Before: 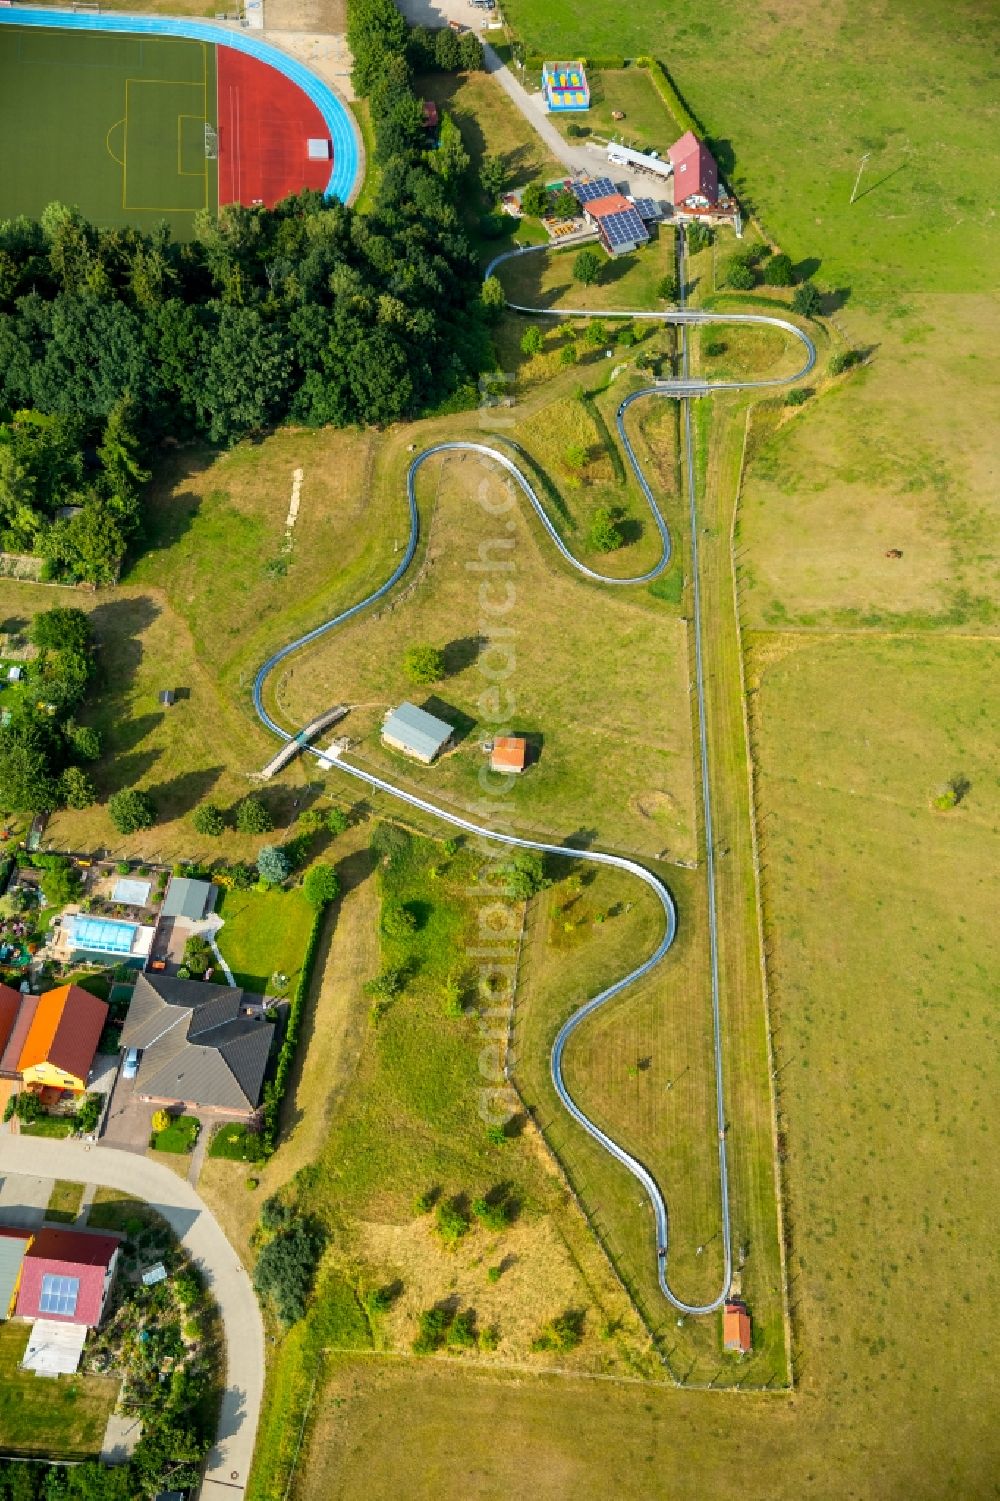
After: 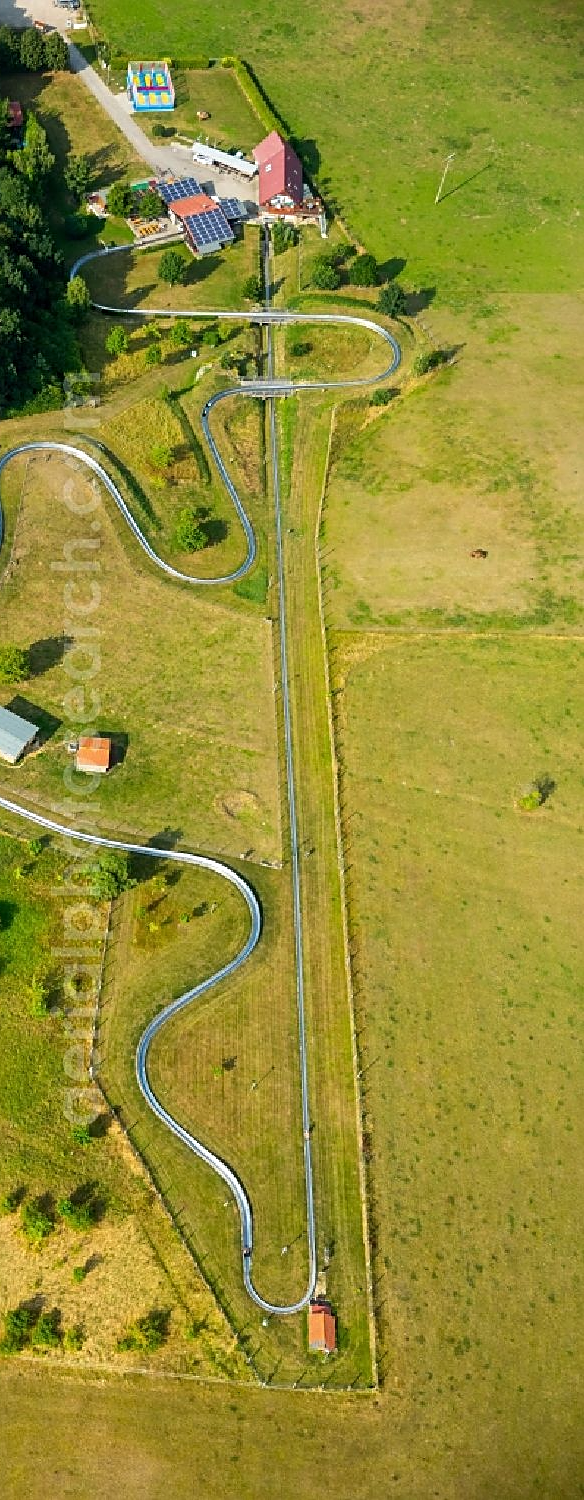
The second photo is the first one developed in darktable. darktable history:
sharpen: on, module defaults
crop: left 41.586%
